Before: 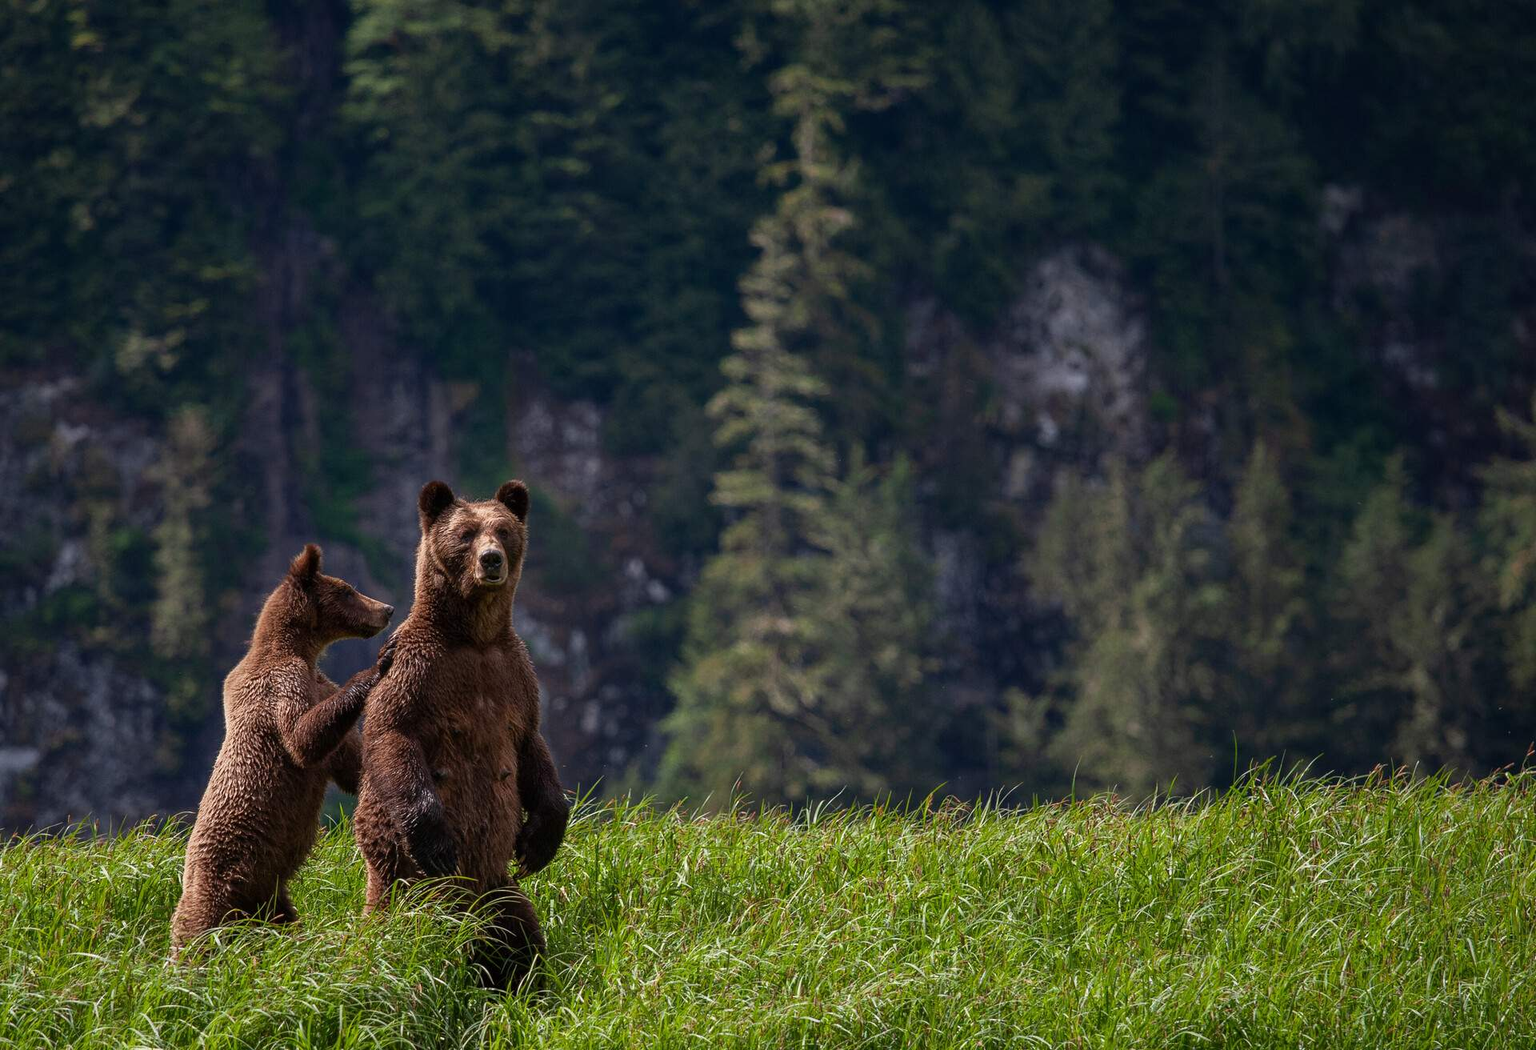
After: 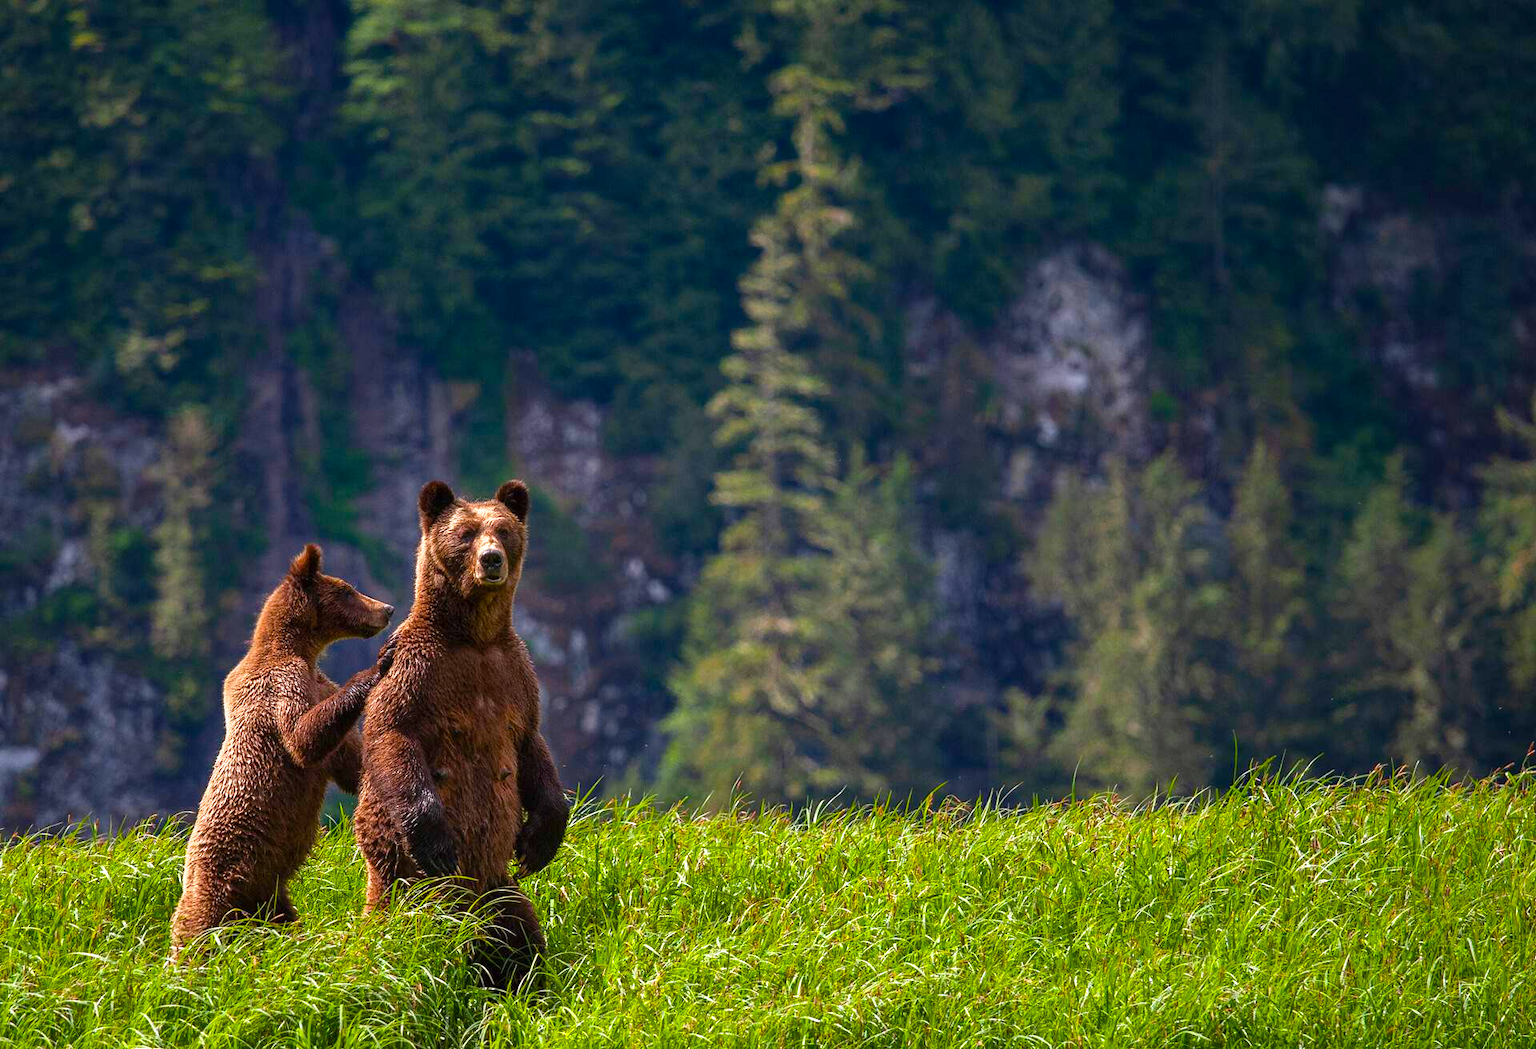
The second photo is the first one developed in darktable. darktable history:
color balance rgb: linear chroma grading › global chroma 15%, perceptual saturation grading › global saturation 30%
exposure: black level correction 0, exposure 0.7 EV, compensate exposure bias true, compensate highlight preservation false
split-toning: shadows › saturation 0.61, highlights › saturation 0.58, balance -28.74, compress 87.36%
